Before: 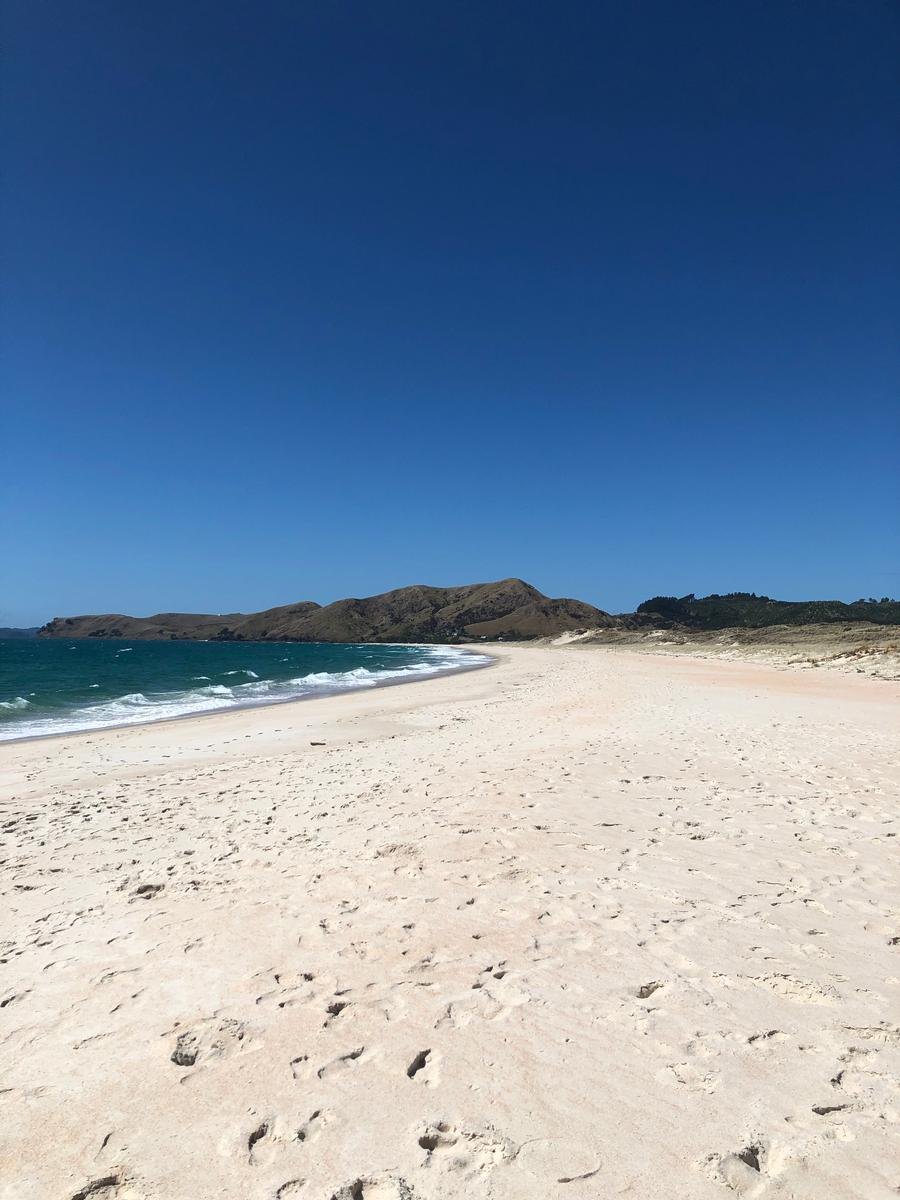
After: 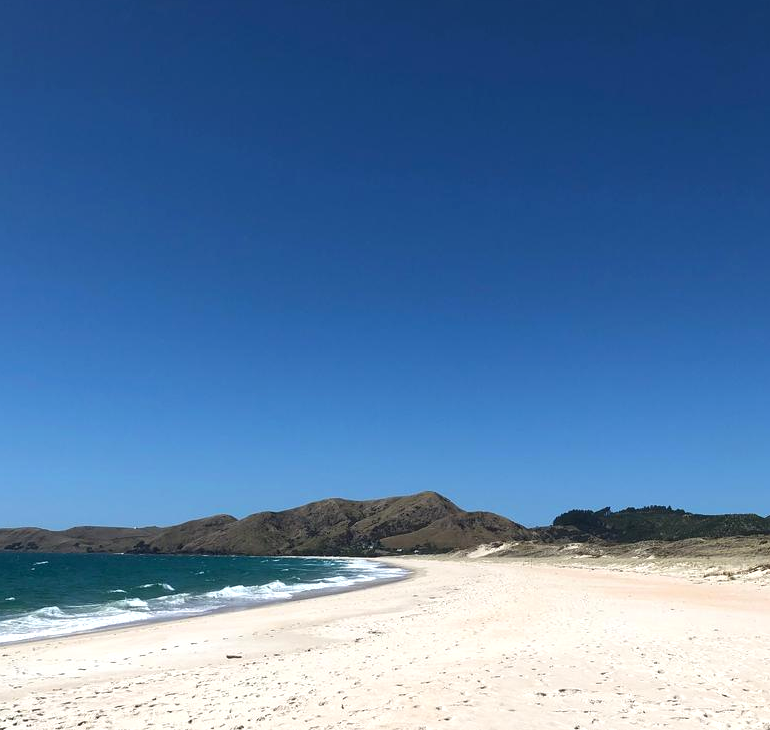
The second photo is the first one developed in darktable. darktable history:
exposure: exposure 0.299 EV, compensate highlight preservation false
crop and rotate: left 9.335%, top 7.312%, right 5.026%, bottom 31.824%
